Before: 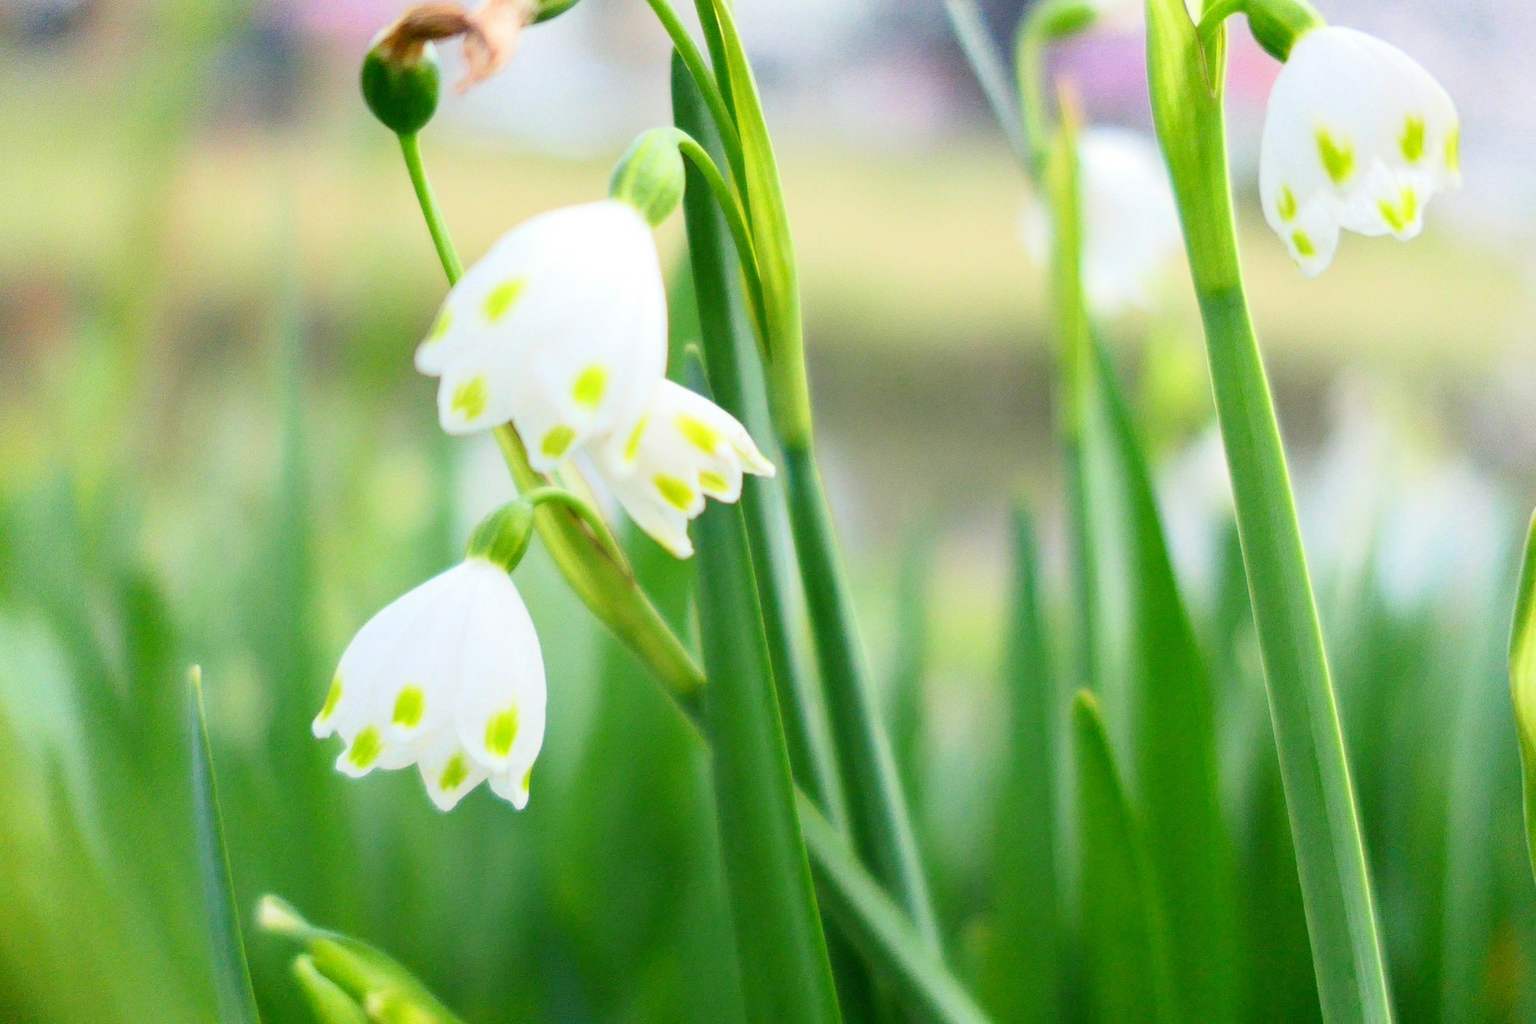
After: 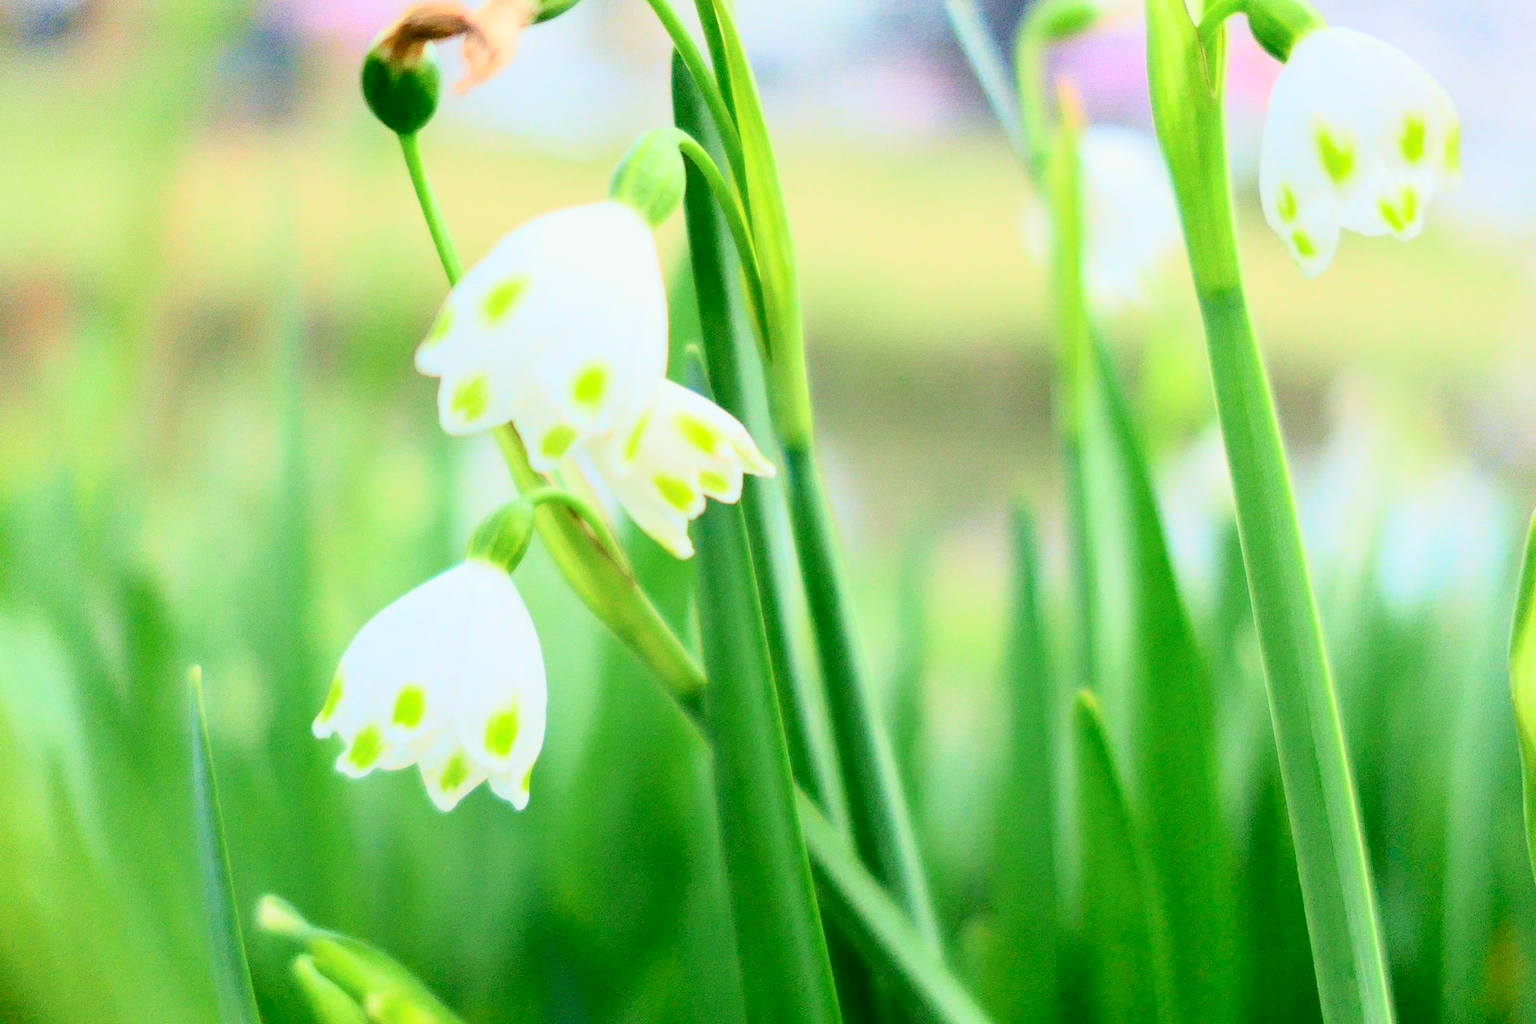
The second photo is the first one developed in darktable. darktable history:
sharpen: radius 5.332, amount 0.313, threshold 26.563
tone curve: curves: ch0 [(0, 0) (0.114, 0.083) (0.291, 0.3) (0.447, 0.535) (0.602, 0.712) (0.772, 0.864) (0.999, 0.978)]; ch1 [(0, 0) (0.389, 0.352) (0.458, 0.433) (0.486, 0.474) (0.509, 0.505) (0.535, 0.541) (0.555, 0.557) (0.677, 0.724) (1, 1)]; ch2 [(0, 0) (0.369, 0.388) (0.449, 0.431) (0.501, 0.5) (0.528, 0.552) (0.561, 0.596) (0.697, 0.721) (1, 1)], color space Lab, independent channels, preserve colors none
